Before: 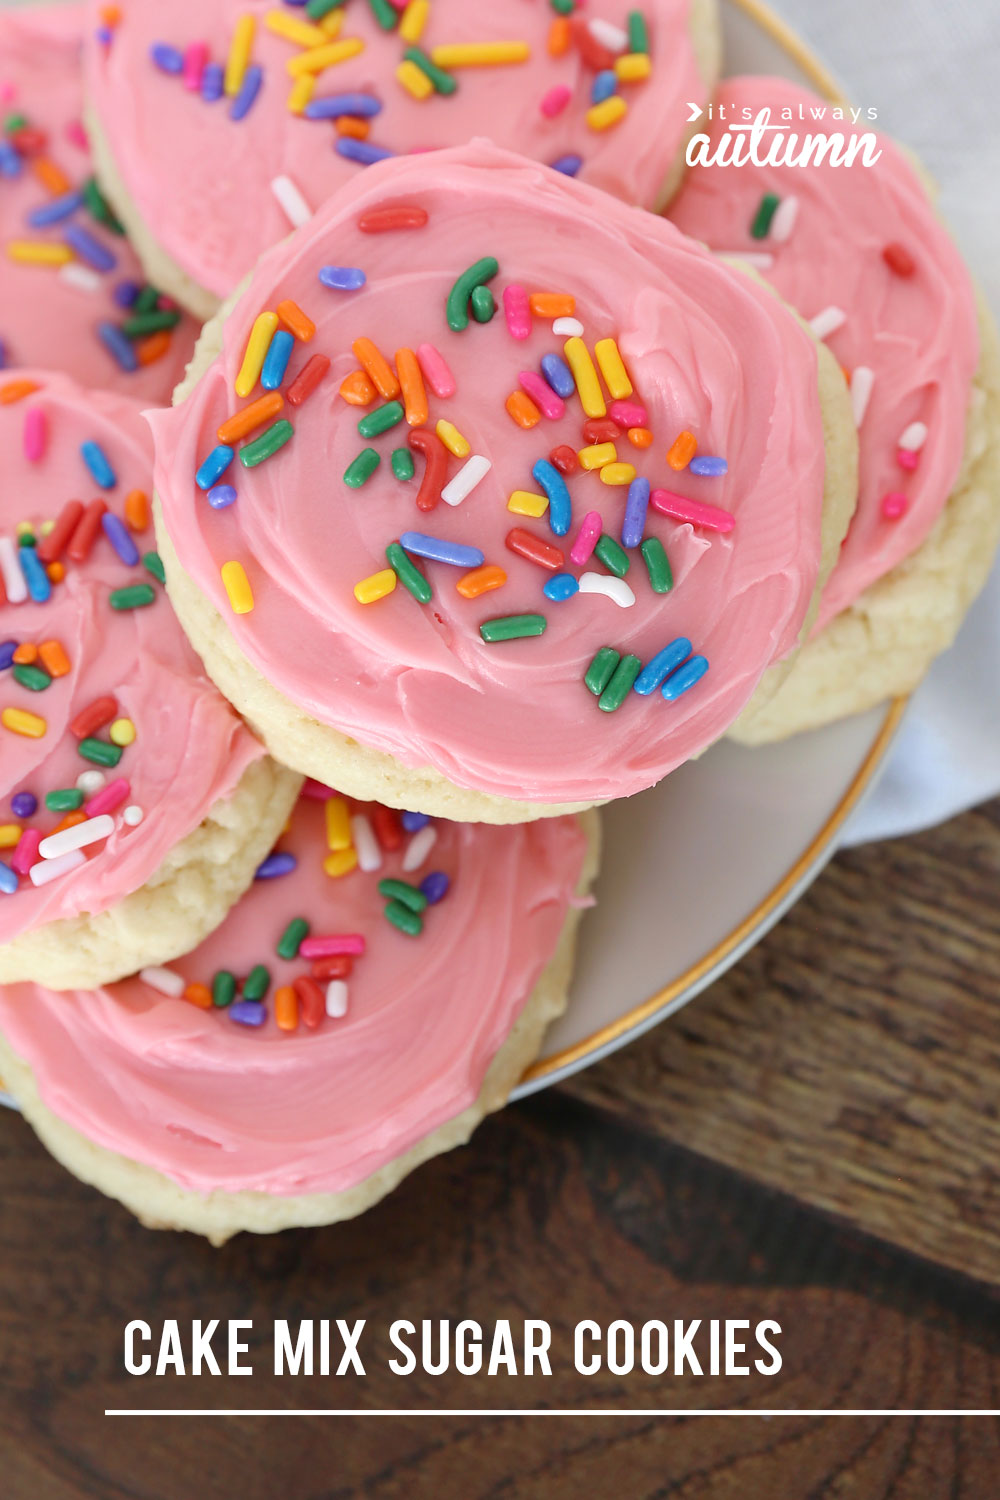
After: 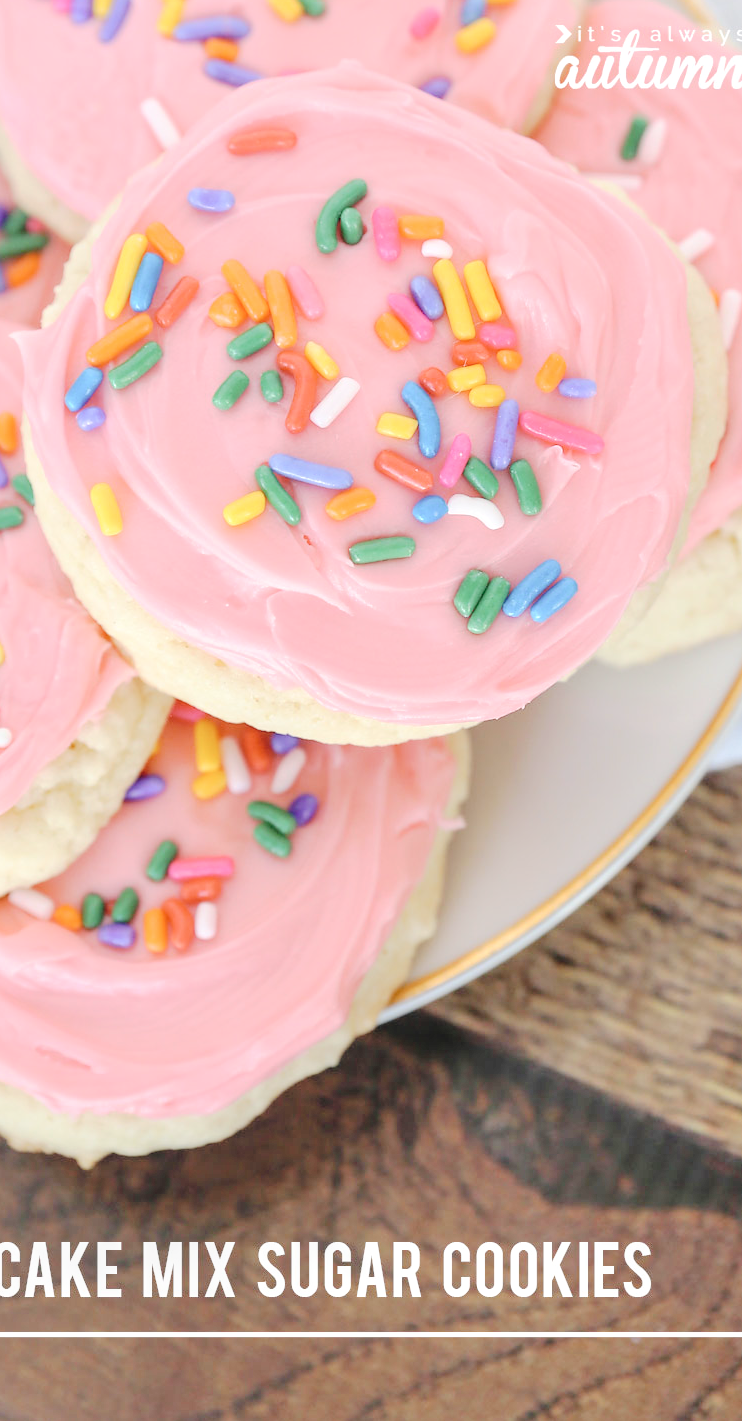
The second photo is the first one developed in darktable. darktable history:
contrast brightness saturation: brightness 0.28
crop and rotate: left 13.15%, top 5.251%, right 12.609%
tone equalizer: -8 EV -0.002 EV, -7 EV 0.005 EV, -6 EV -0.009 EV, -5 EV 0.011 EV, -4 EV -0.012 EV, -3 EV 0.007 EV, -2 EV -0.062 EV, -1 EV -0.293 EV, +0 EV -0.582 EV, smoothing diameter 2%, edges refinement/feathering 20, mask exposure compensation -1.57 EV, filter diffusion 5
tone curve: curves: ch0 [(0, 0) (0.003, 0.039) (0.011, 0.041) (0.025, 0.048) (0.044, 0.065) (0.069, 0.084) (0.1, 0.104) (0.136, 0.137) (0.177, 0.19) (0.224, 0.245) (0.277, 0.32) (0.335, 0.409) (0.399, 0.496) (0.468, 0.58) (0.543, 0.656) (0.623, 0.733) (0.709, 0.796) (0.801, 0.852) (0.898, 0.93) (1, 1)], preserve colors none
local contrast: on, module defaults
